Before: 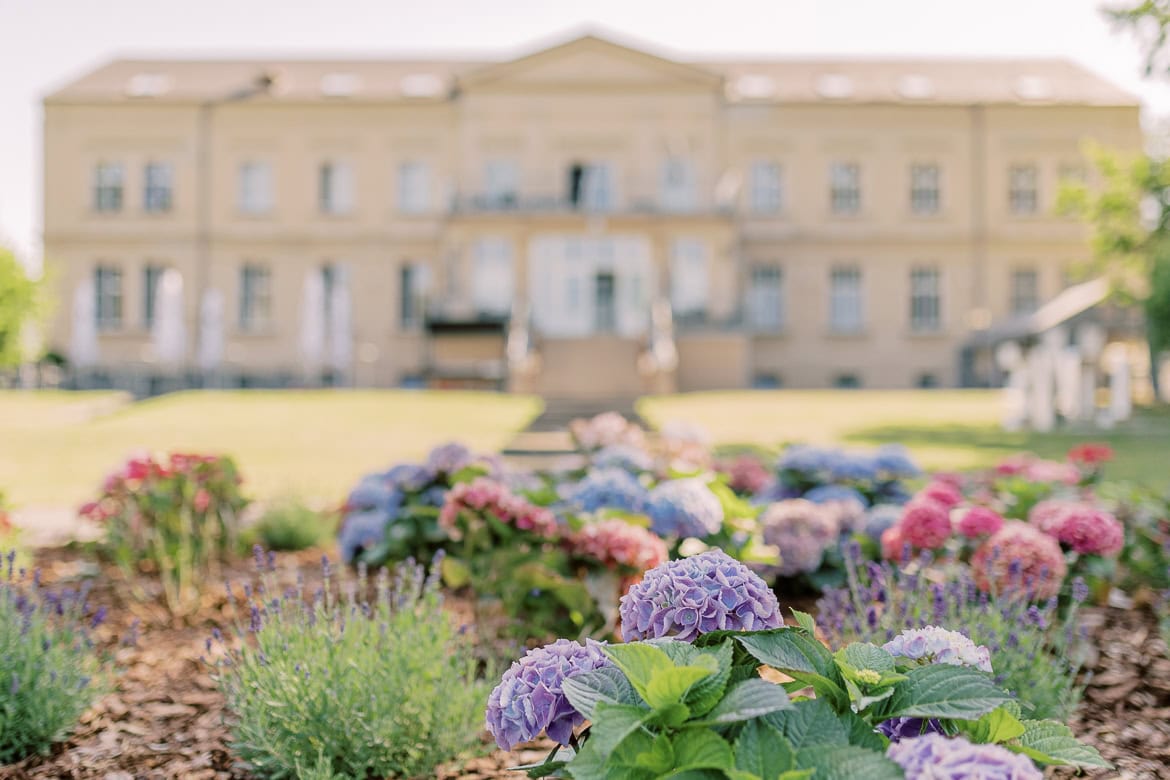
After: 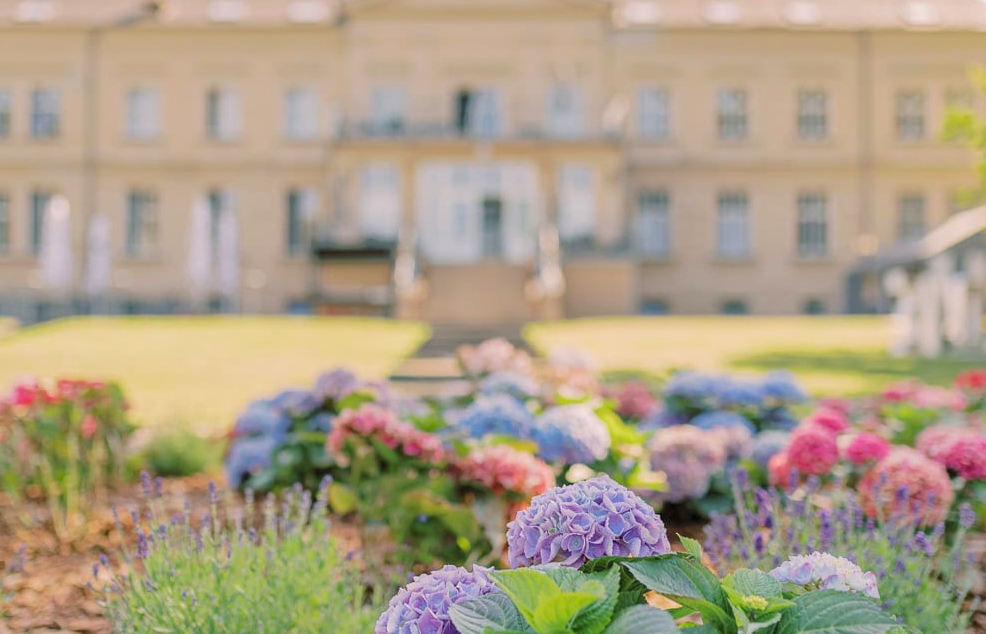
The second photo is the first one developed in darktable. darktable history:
contrast brightness saturation: brightness 0.092, saturation 0.19
shadows and highlights: on, module defaults
crop and rotate: left 9.702%, top 9.577%, right 5.987%, bottom 9.05%
